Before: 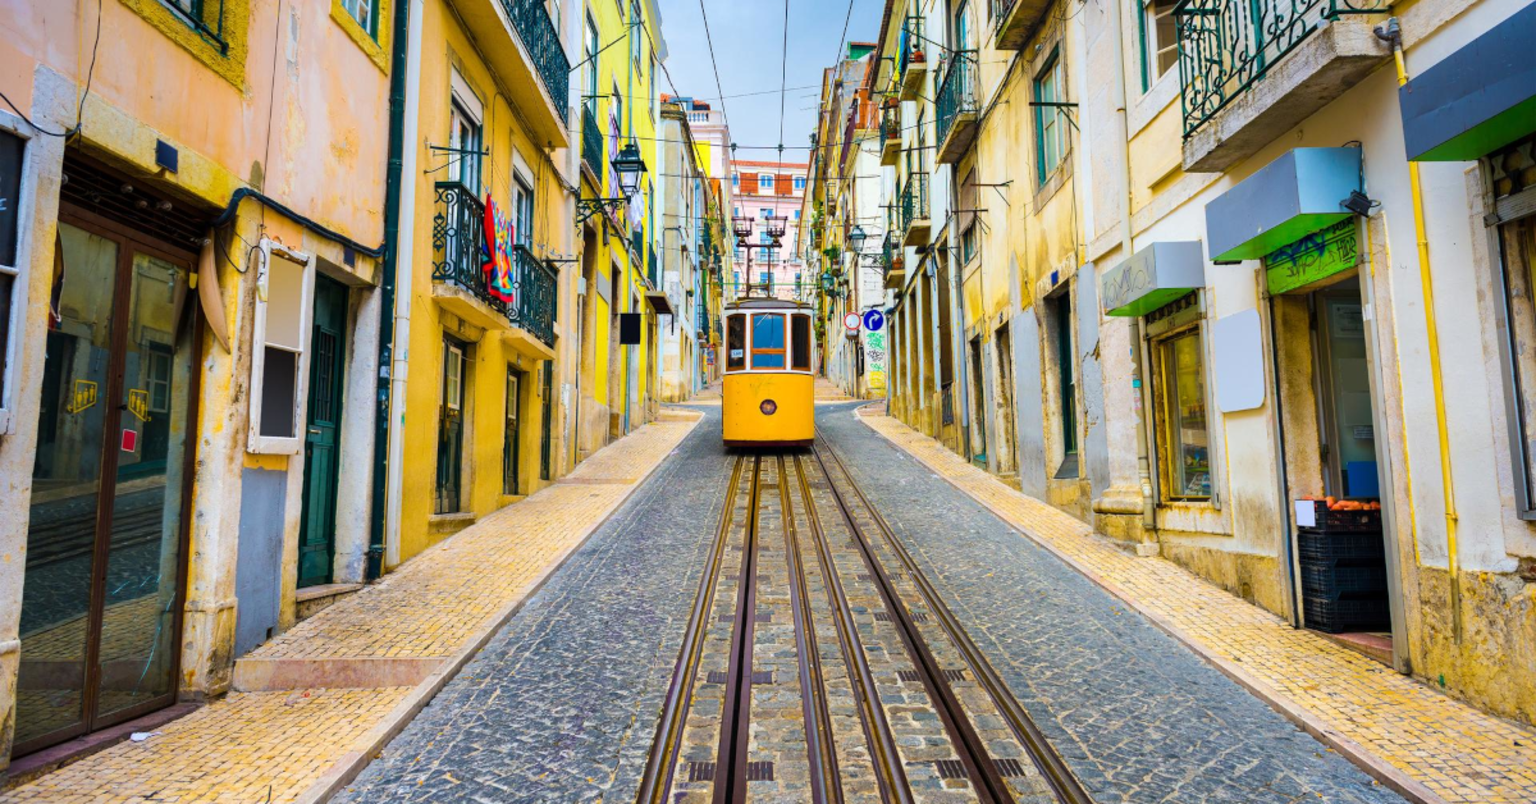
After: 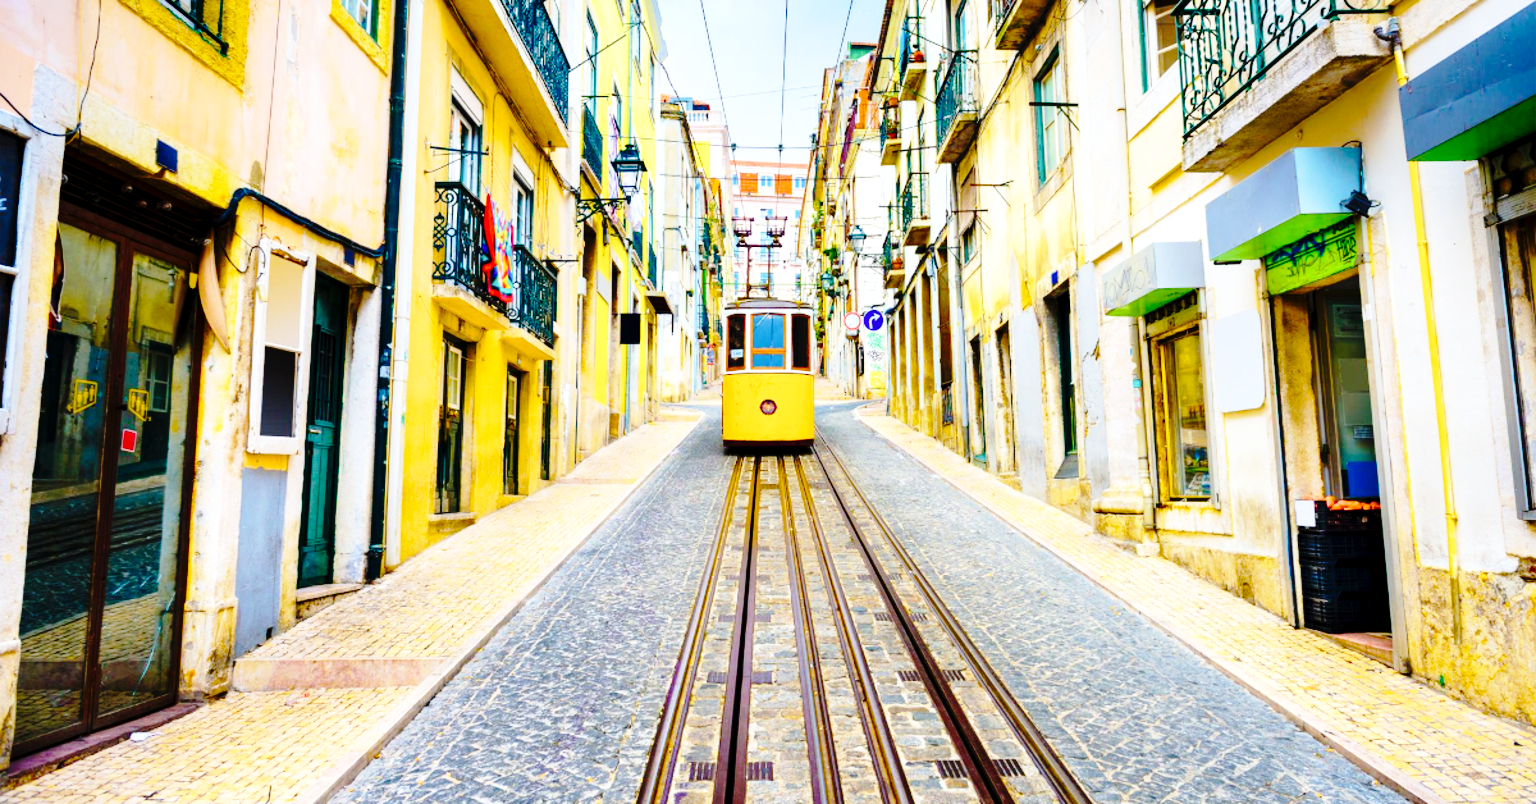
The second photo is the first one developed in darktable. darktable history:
exposure: black level correction 0.003, exposure 0.383 EV, compensate highlight preservation false
base curve: curves: ch0 [(0, 0) (0.04, 0.03) (0.133, 0.232) (0.448, 0.748) (0.843, 0.968) (1, 1)], preserve colors none
tone curve: curves: ch0 [(0, 0) (0.003, 0.006) (0.011, 0.014) (0.025, 0.024) (0.044, 0.035) (0.069, 0.046) (0.1, 0.074) (0.136, 0.115) (0.177, 0.161) (0.224, 0.226) (0.277, 0.293) (0.335, 0.364) (0.399, 0.441) (0.468, 0.52) (0.543, 0.58) (0.623, 0.657) (0.709, 0.72) (0.801, 0.794) (0.898, 0.883) (1, 1)], preserve colors none
